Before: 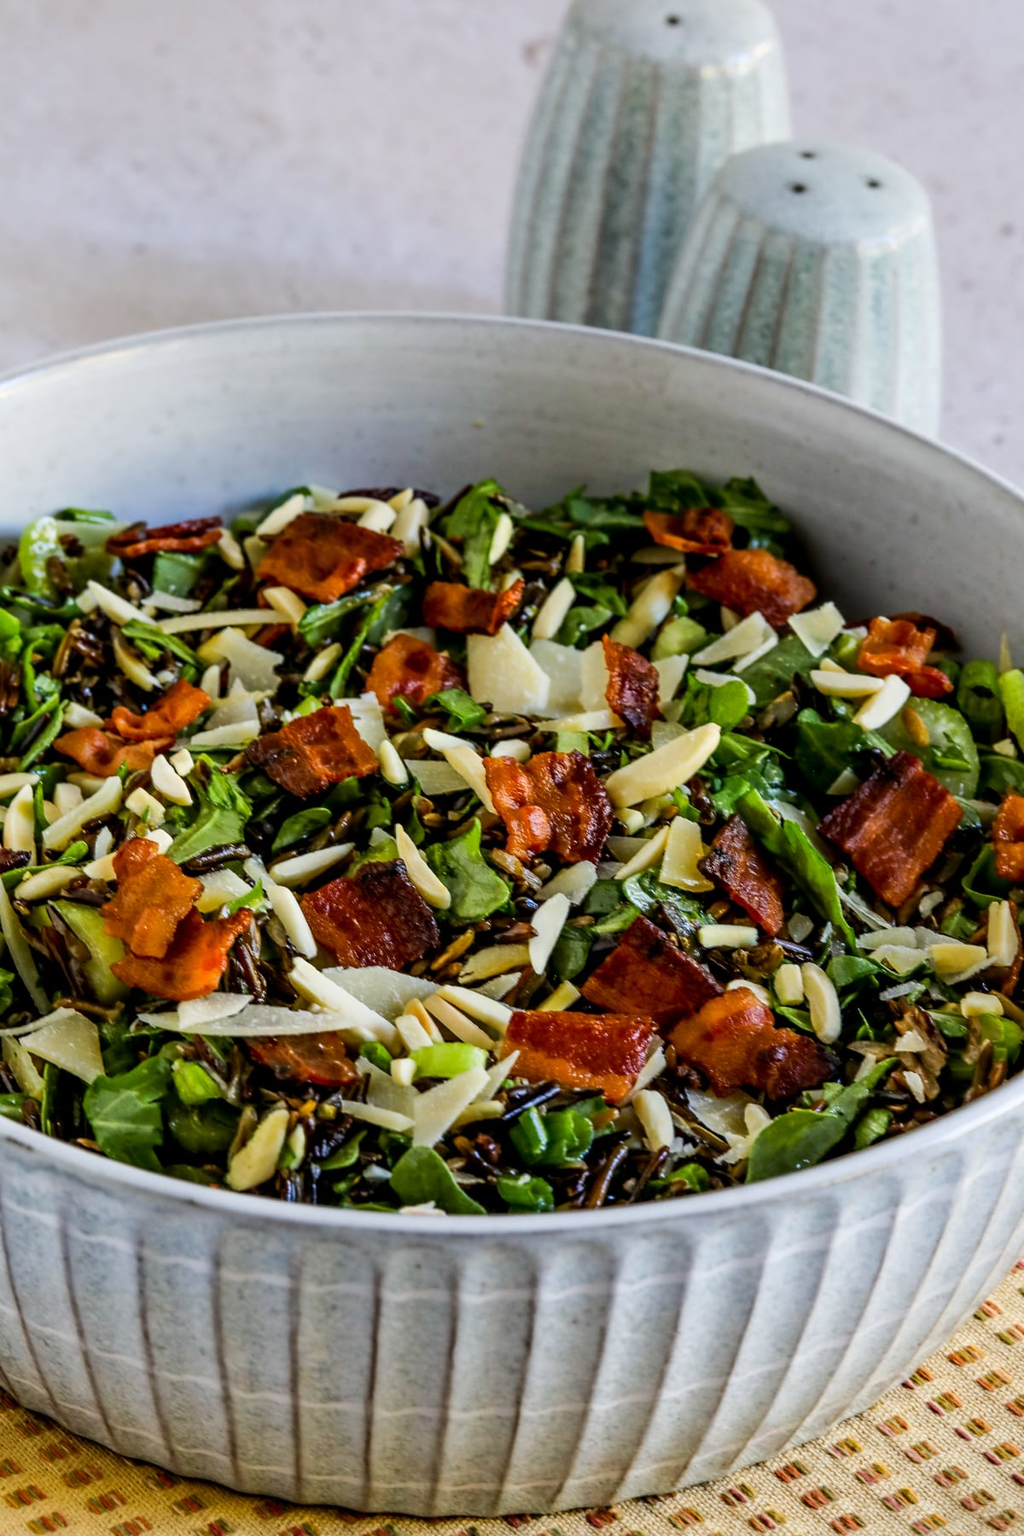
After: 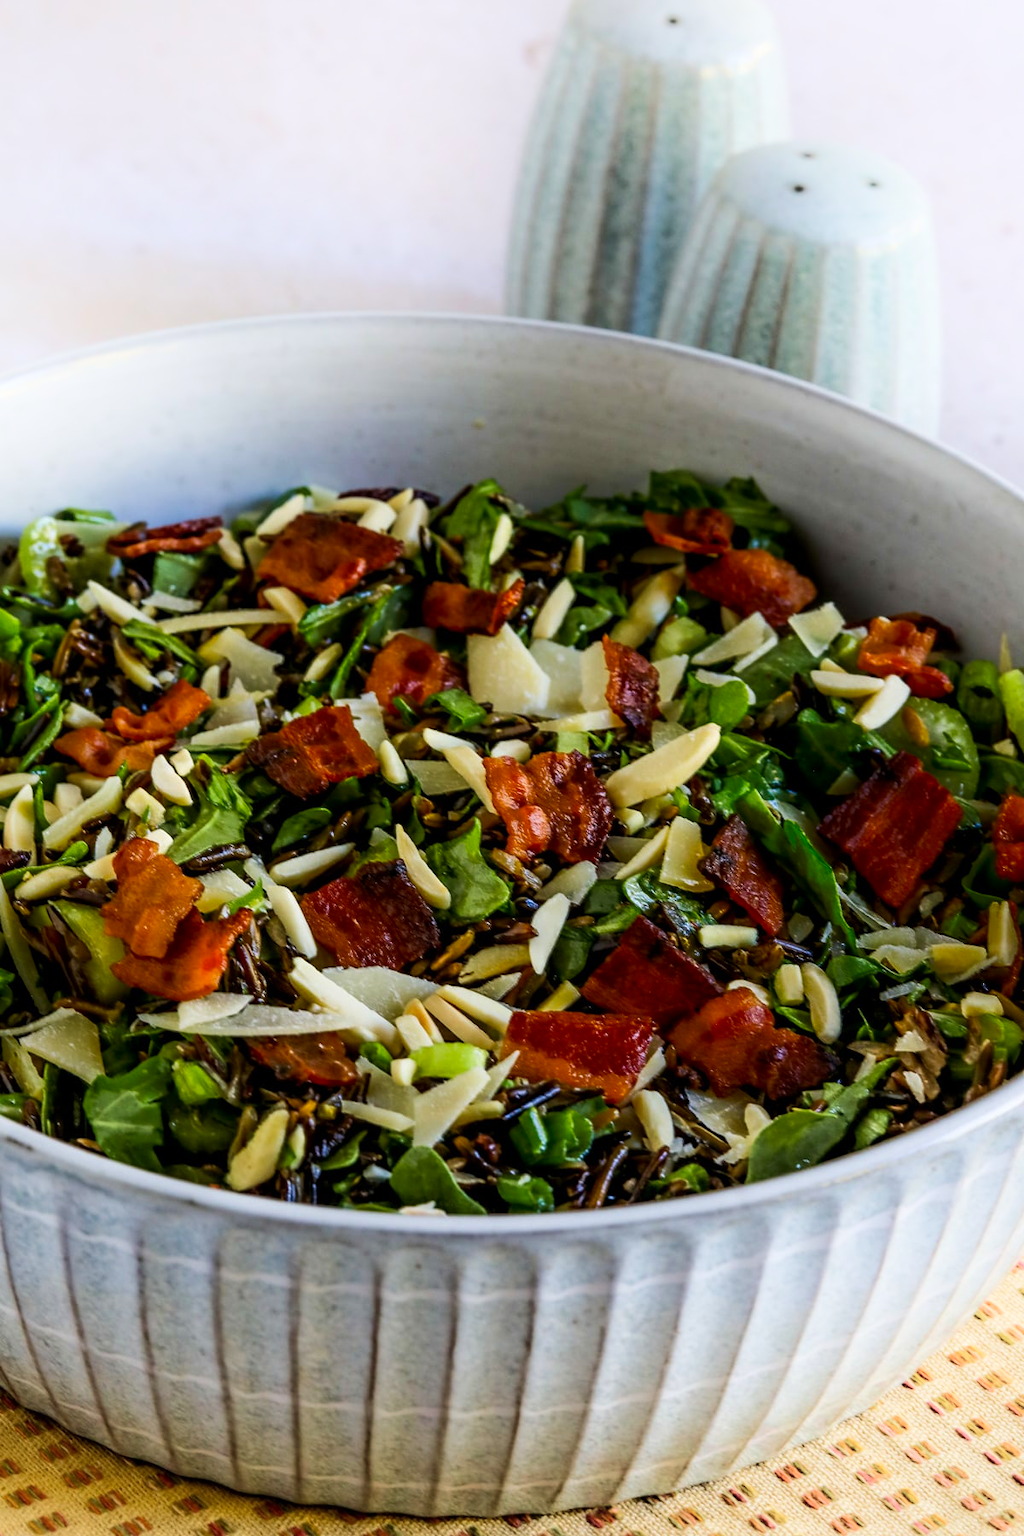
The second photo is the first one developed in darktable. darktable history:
shadows and highlights: shadows -89.67, highlights 91.08, soften with gaussian
velvia: strength 21.34%
